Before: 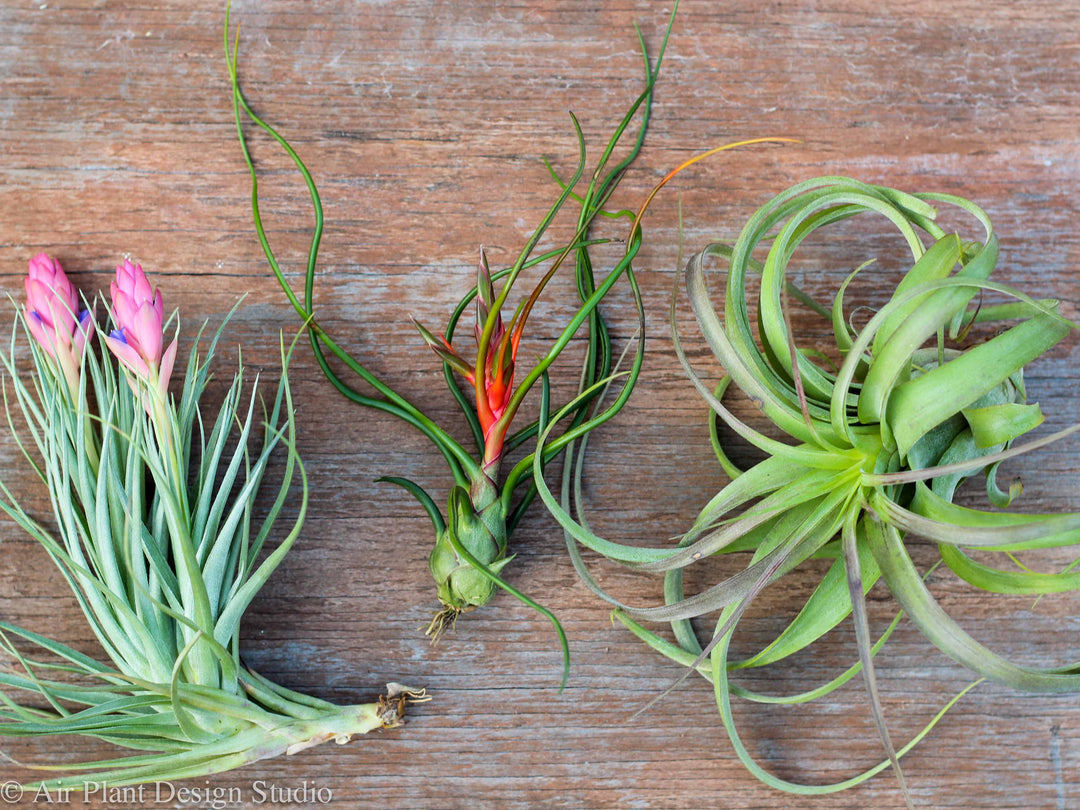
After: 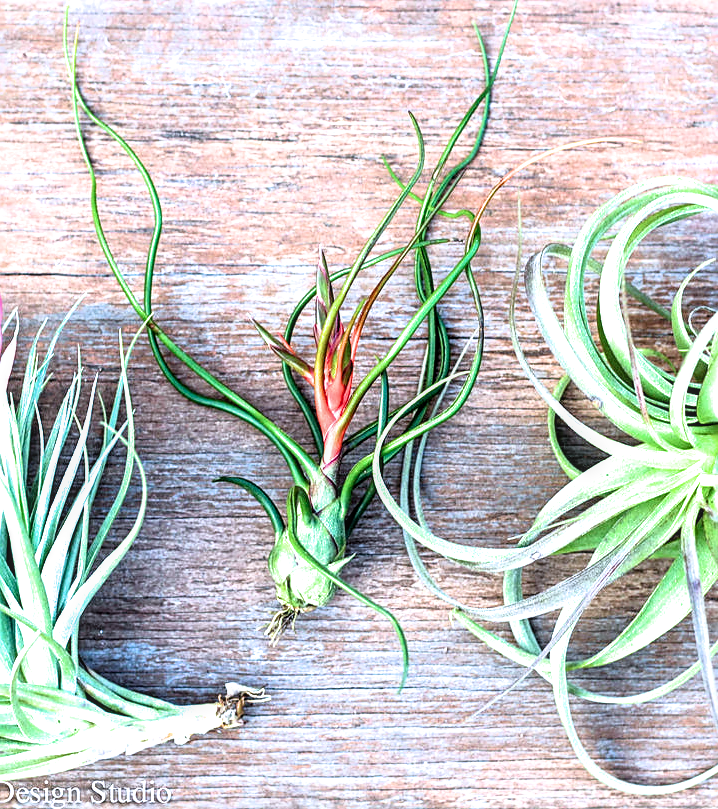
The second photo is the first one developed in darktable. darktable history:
crop and rotate: left 15.033%, right 18.434%
color calibration: x 0.382, y 0.391, temperature 4089.63 K
exposure: black level correction 0.001, exposure 1.129 EV, compensate highlight preservation false
filmic rgb: black relative exposure -7.99 EV, white relative exposure 2.46 EV, hardness 6.32
sharpen: on, module defaults
local contrast: on, module defaults
